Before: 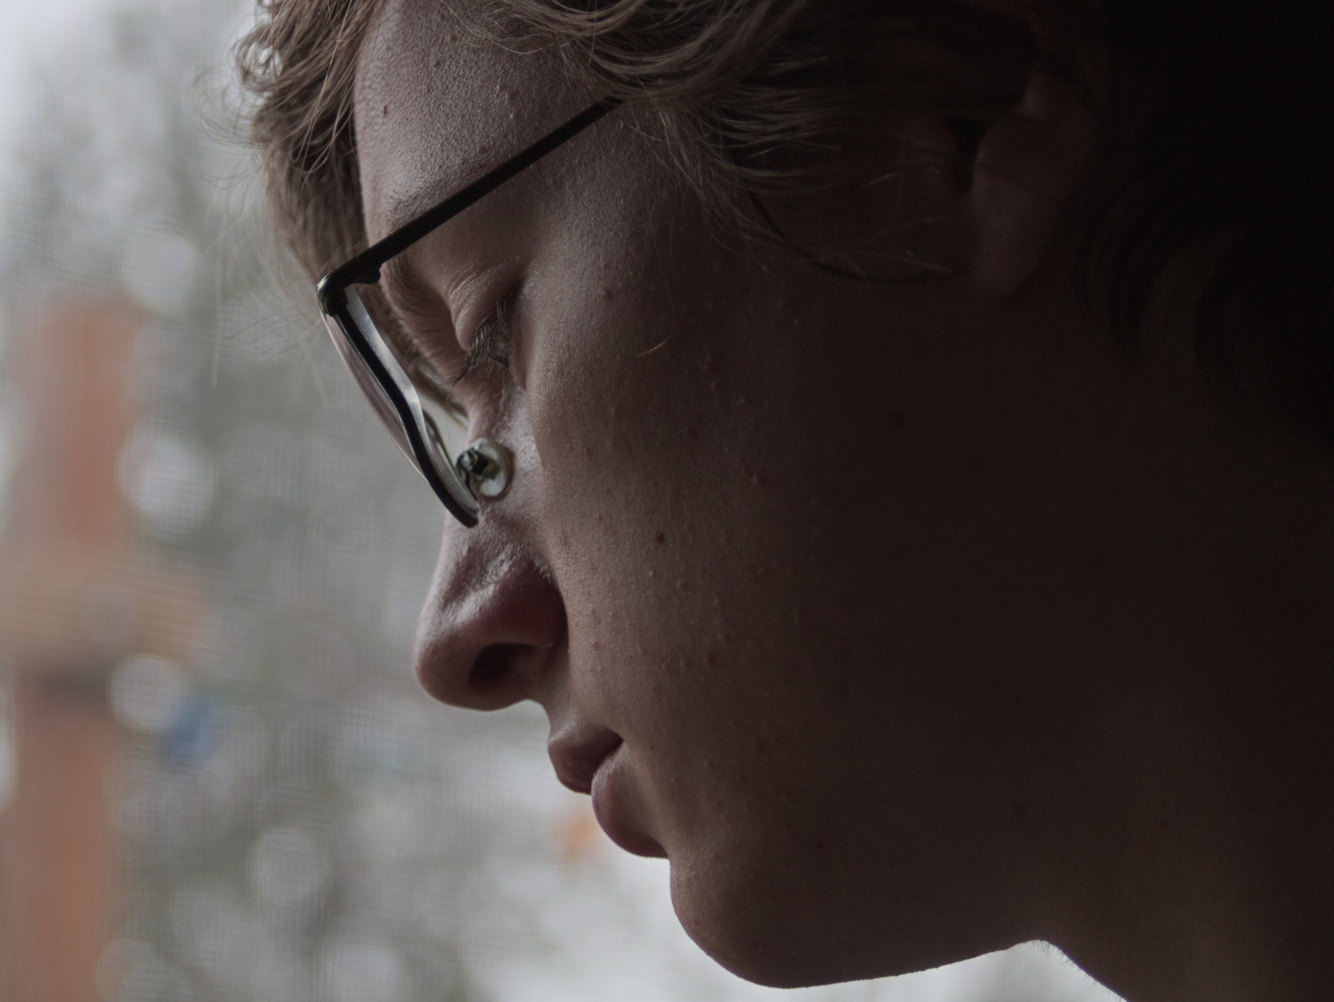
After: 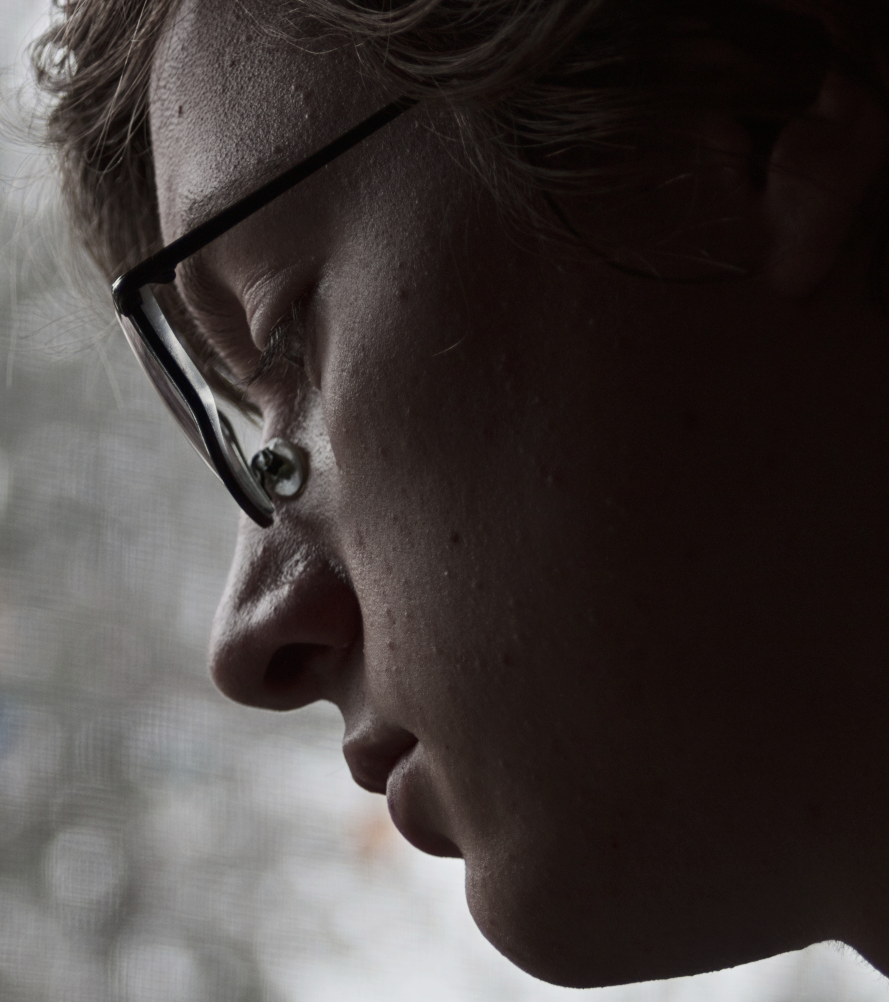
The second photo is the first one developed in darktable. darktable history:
contrast brightness saturation: contrast 0.25, saturation -0.31
crop: left 15.419%, right 17.914%
